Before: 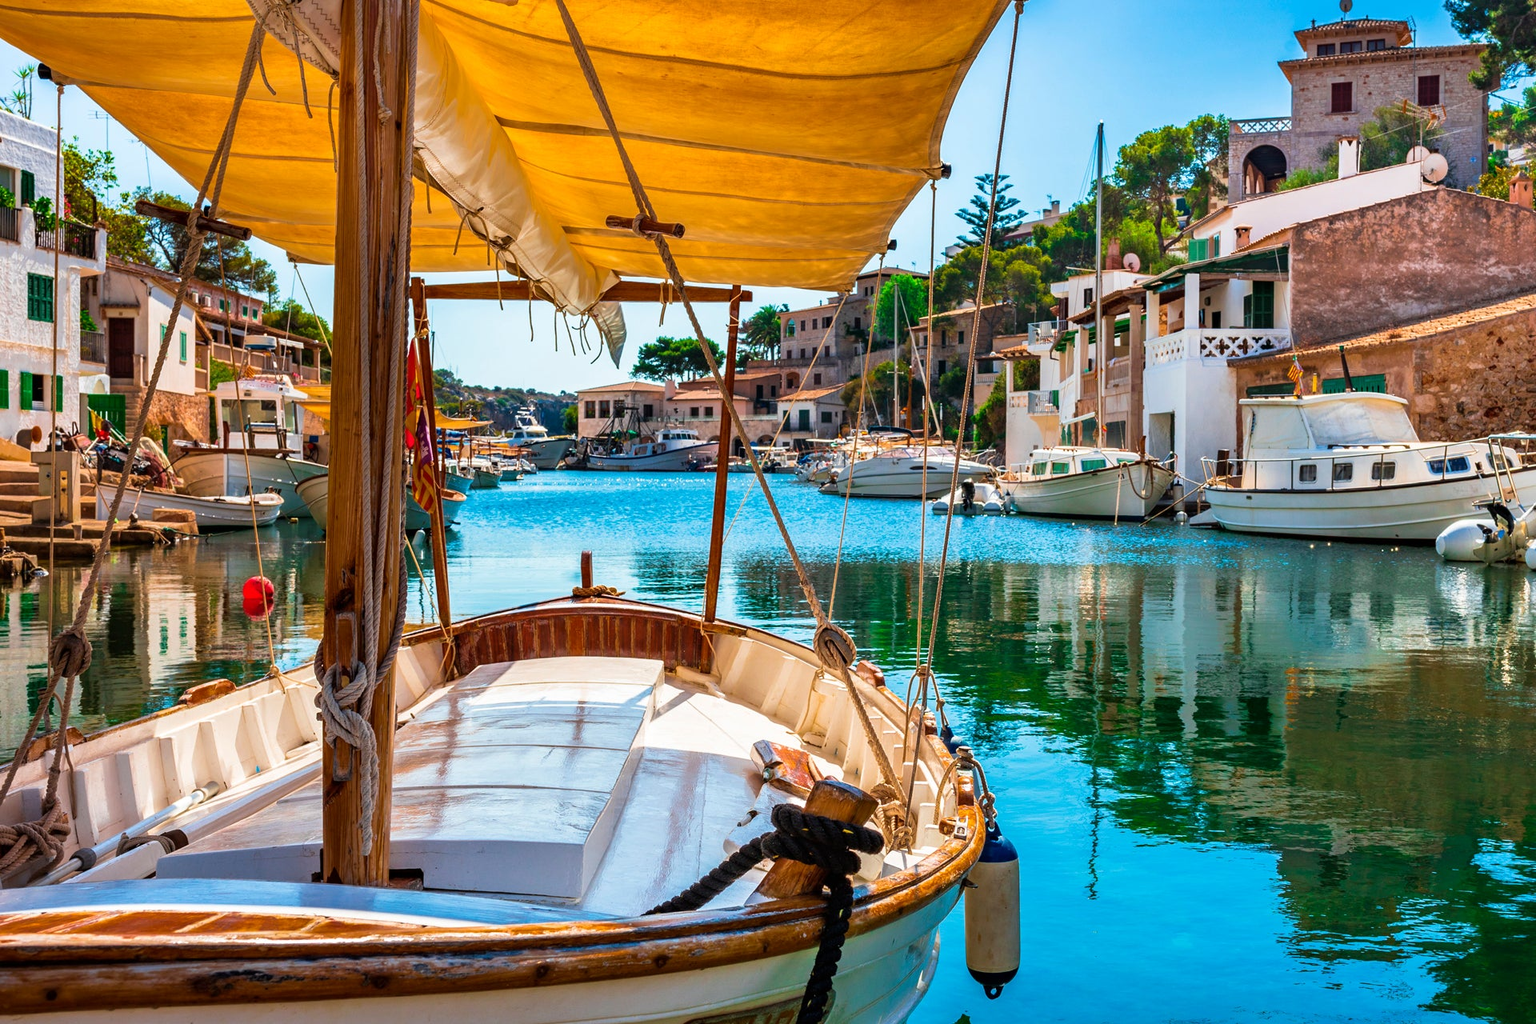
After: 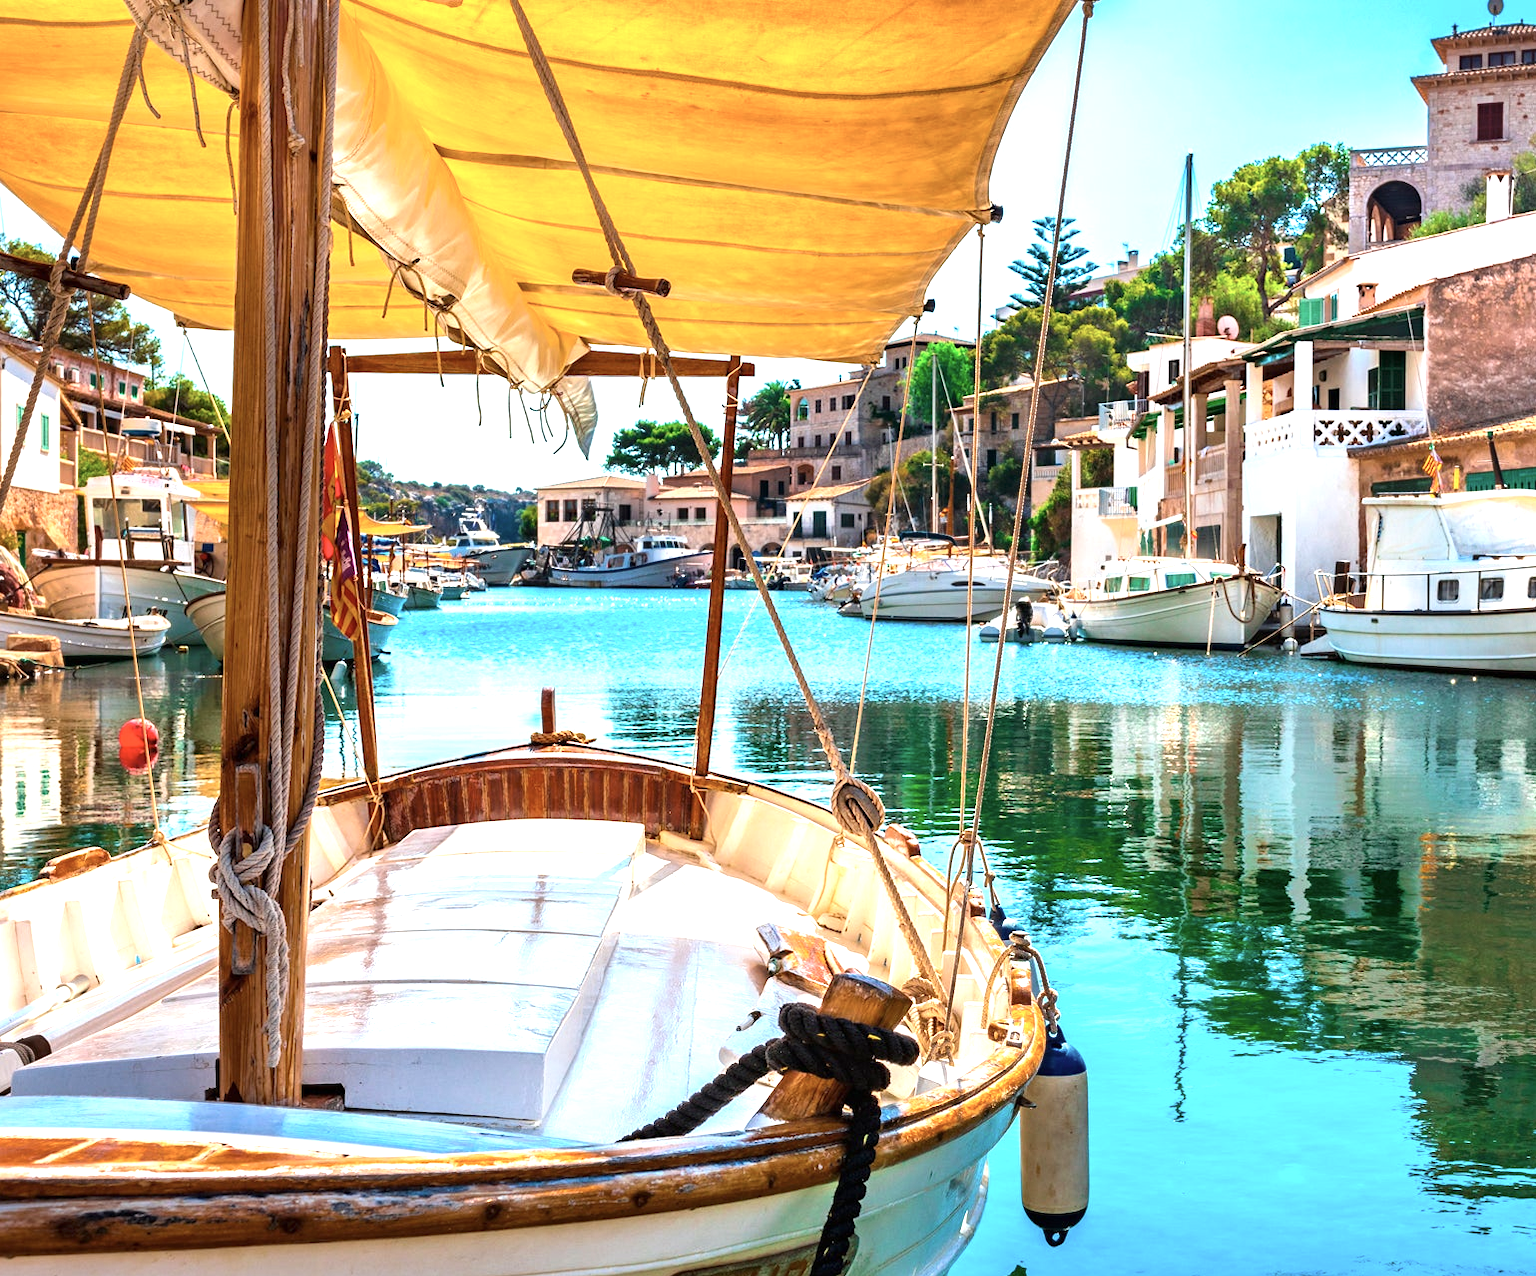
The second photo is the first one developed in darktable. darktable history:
contrast brightness saturation: contrast 0.11, saturation -0.17
crop and rotate: left 9.597%, right 10.195%
exposure: black level correction 0, exposure 1 EV, compensate exposure bias true, compensate highlight preservation false
